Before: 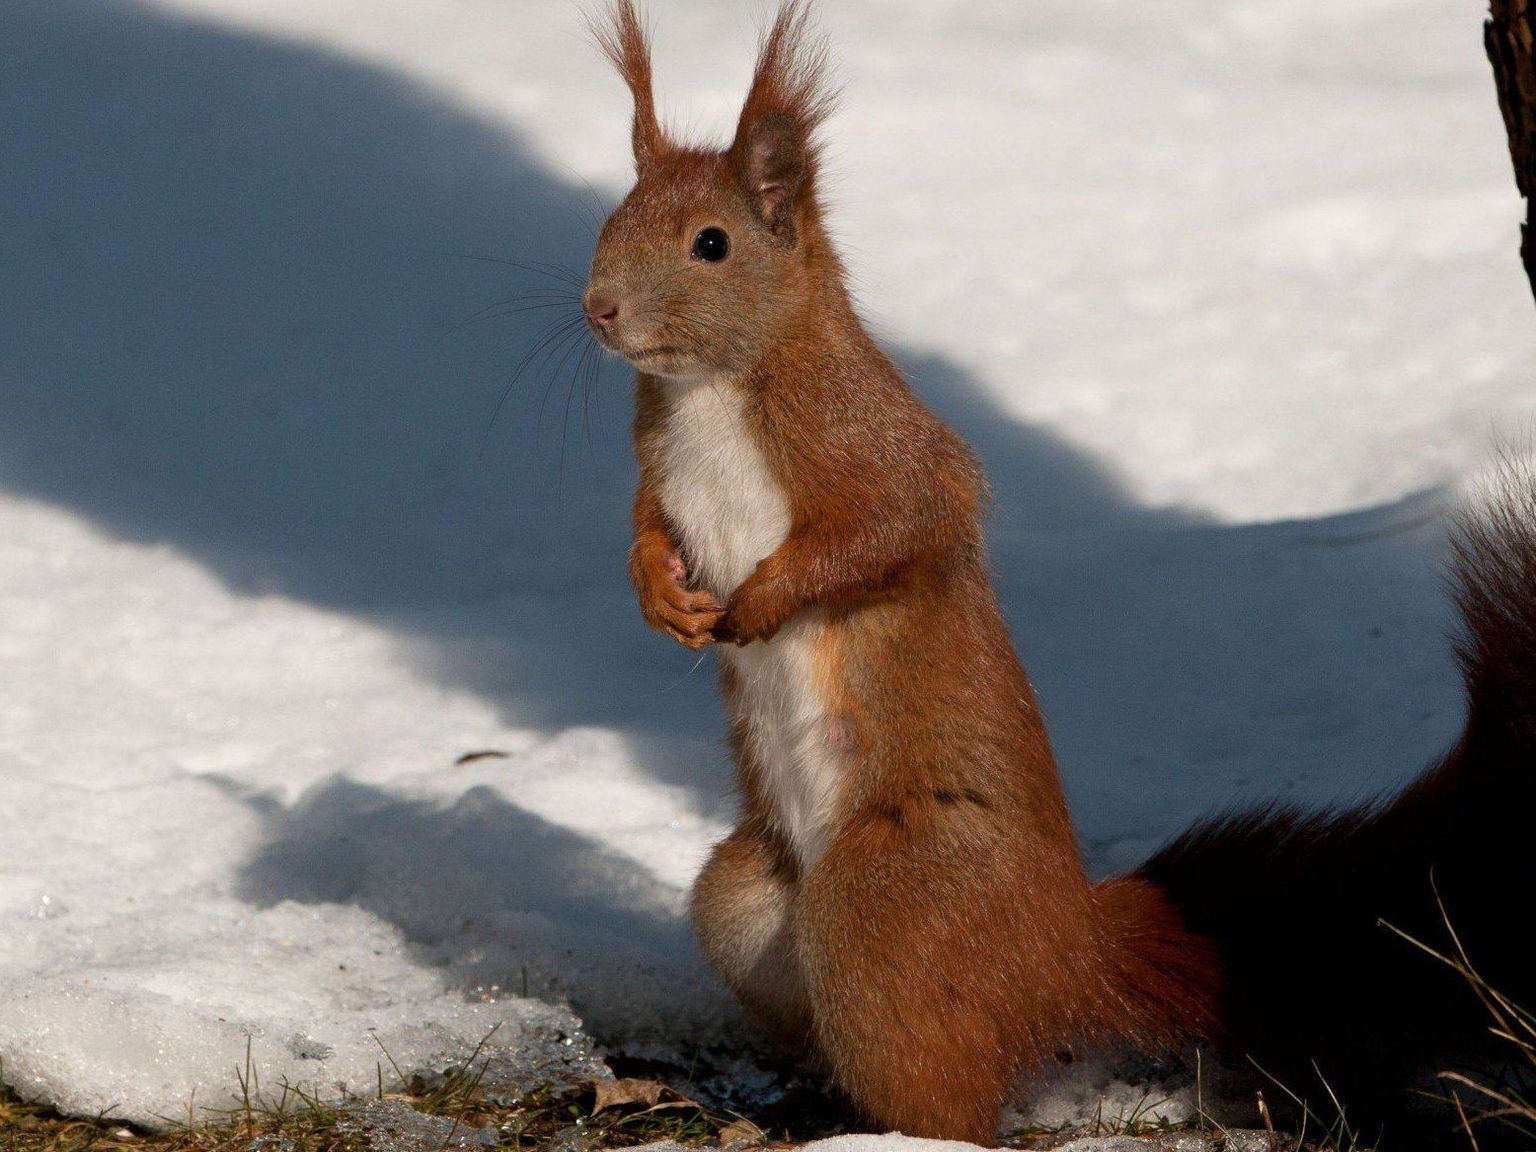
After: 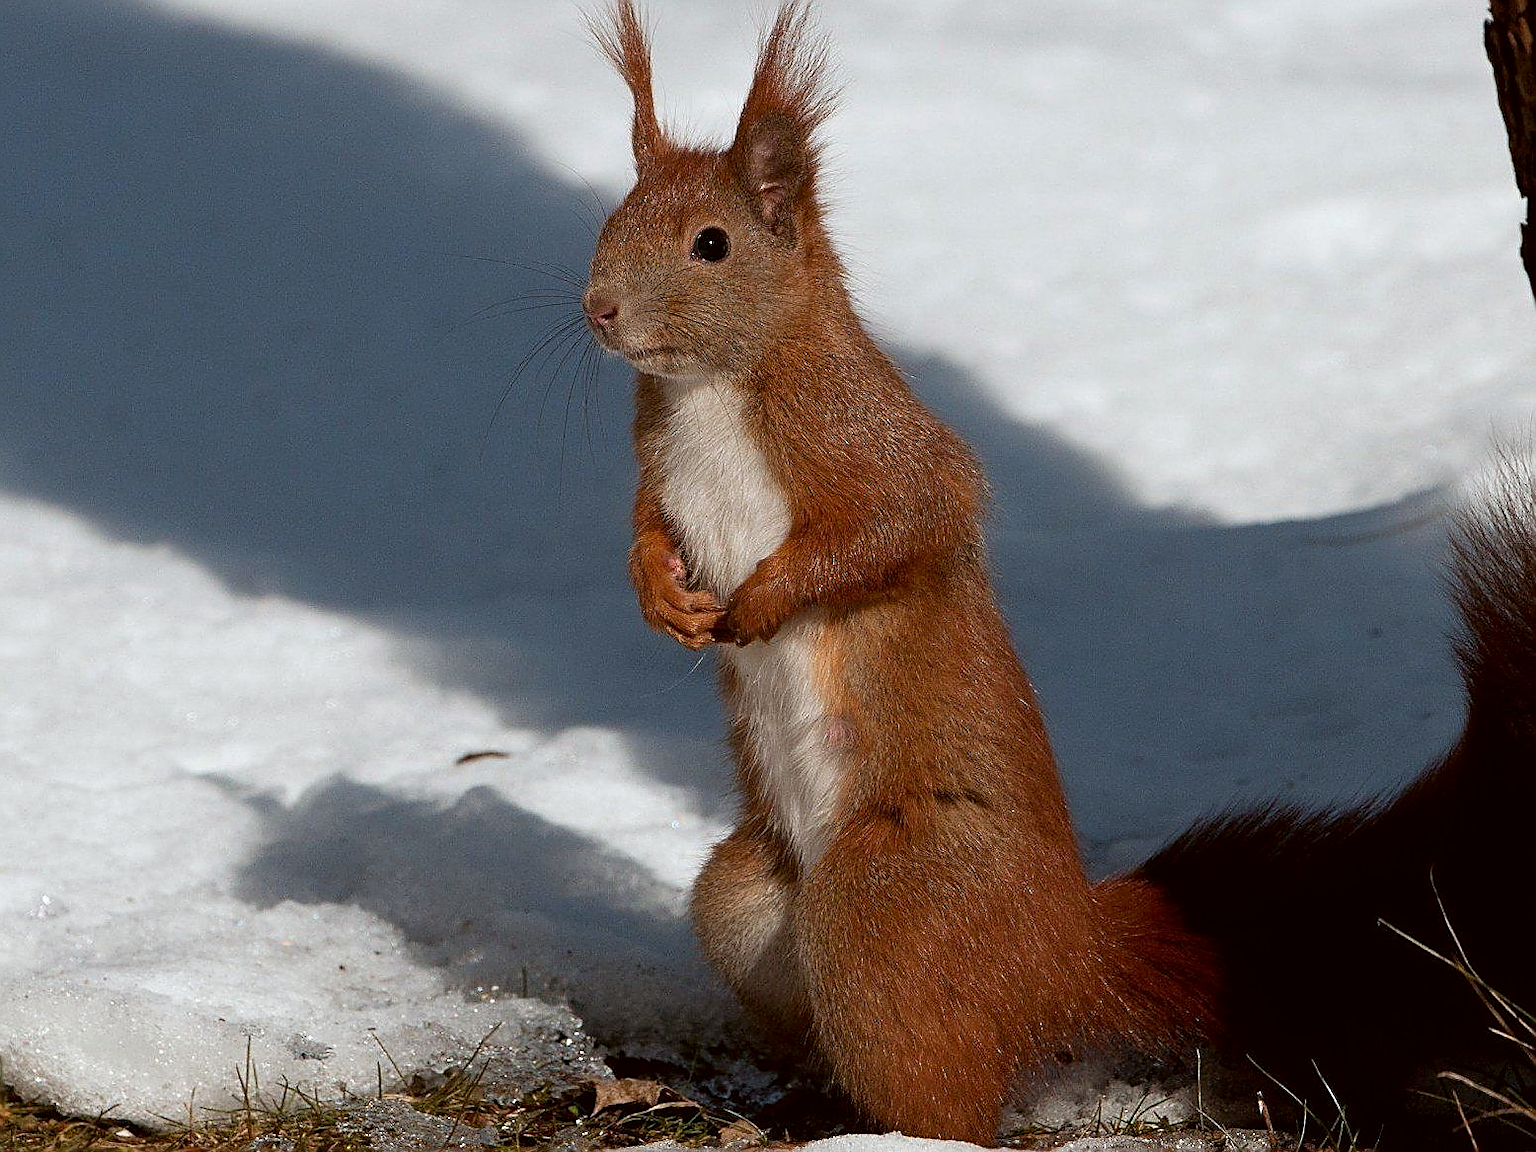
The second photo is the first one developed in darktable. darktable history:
color correction: highlights a* -3.28, highlights b* -6.24, shadows a* 3.1, shadows b* 5.19
sharpen: radius 1.4, amount 1.25, threshold 0.7
